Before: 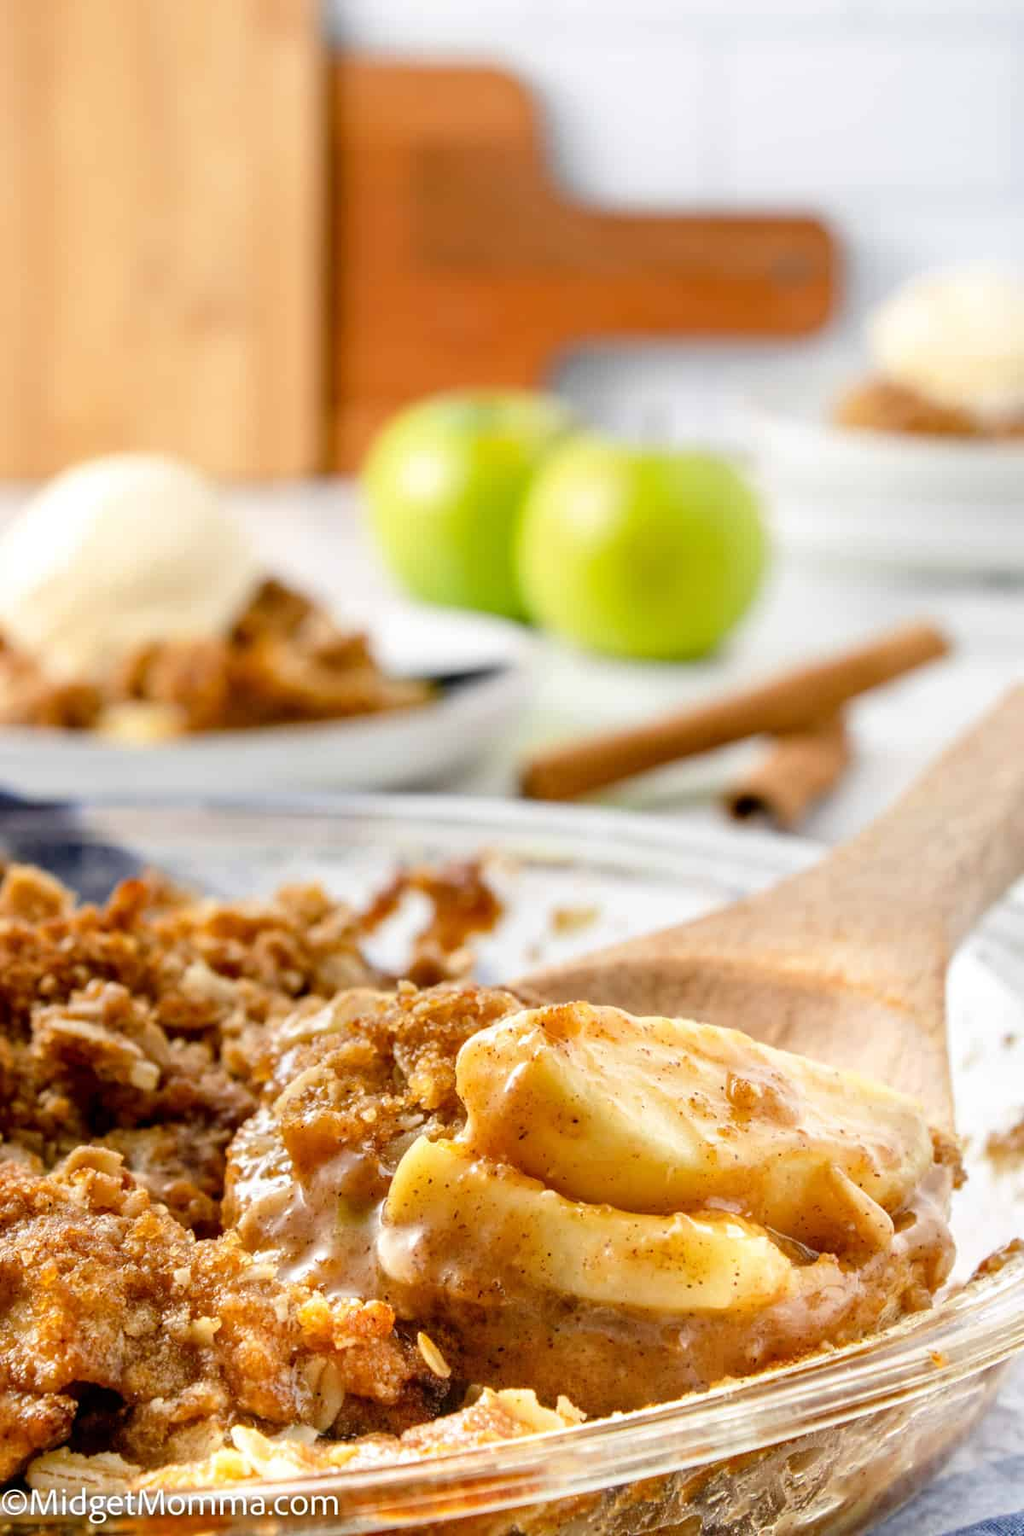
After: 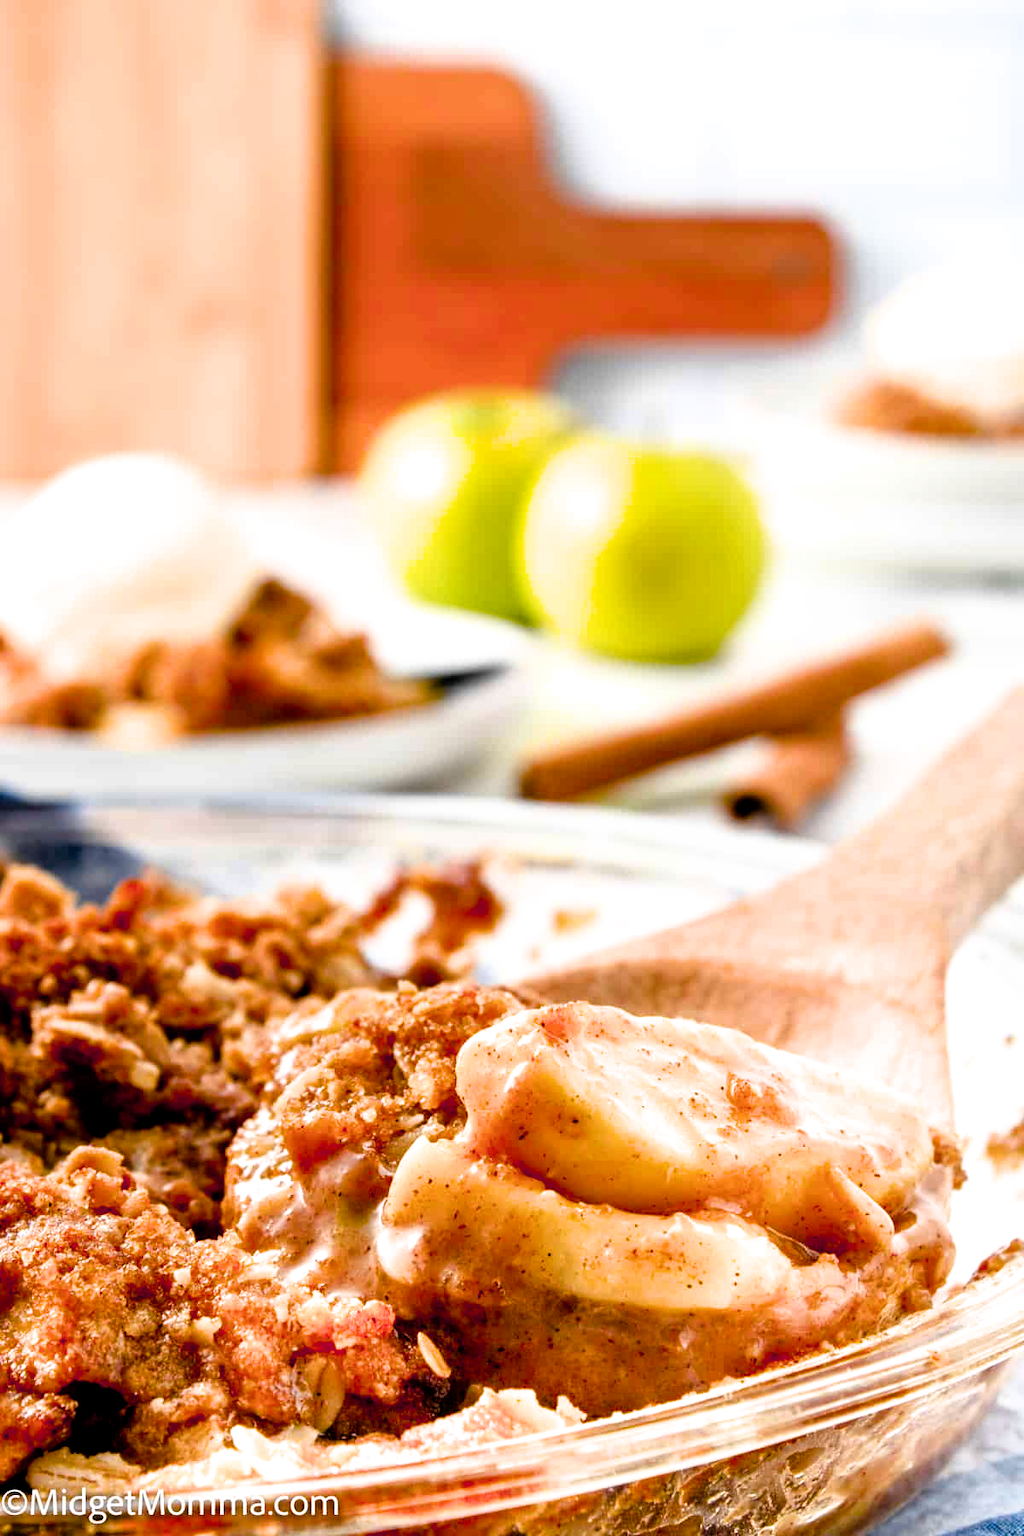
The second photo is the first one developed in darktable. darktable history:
filmic rgb: black relative exposure -8.23 EV, white relative exposure 2.2 EV, target white luminance 99.914%, hardness 7.18, latitude 75.18%, contrast 1.317, highlights saturation mix -1.99%, shadows ↔ highlights balance 30.52%
color balance rgb: perceptual saturation grading › global saturation 36.688%, perceptual saturation grading › shadows 34.493%, hue shift -9.66°
